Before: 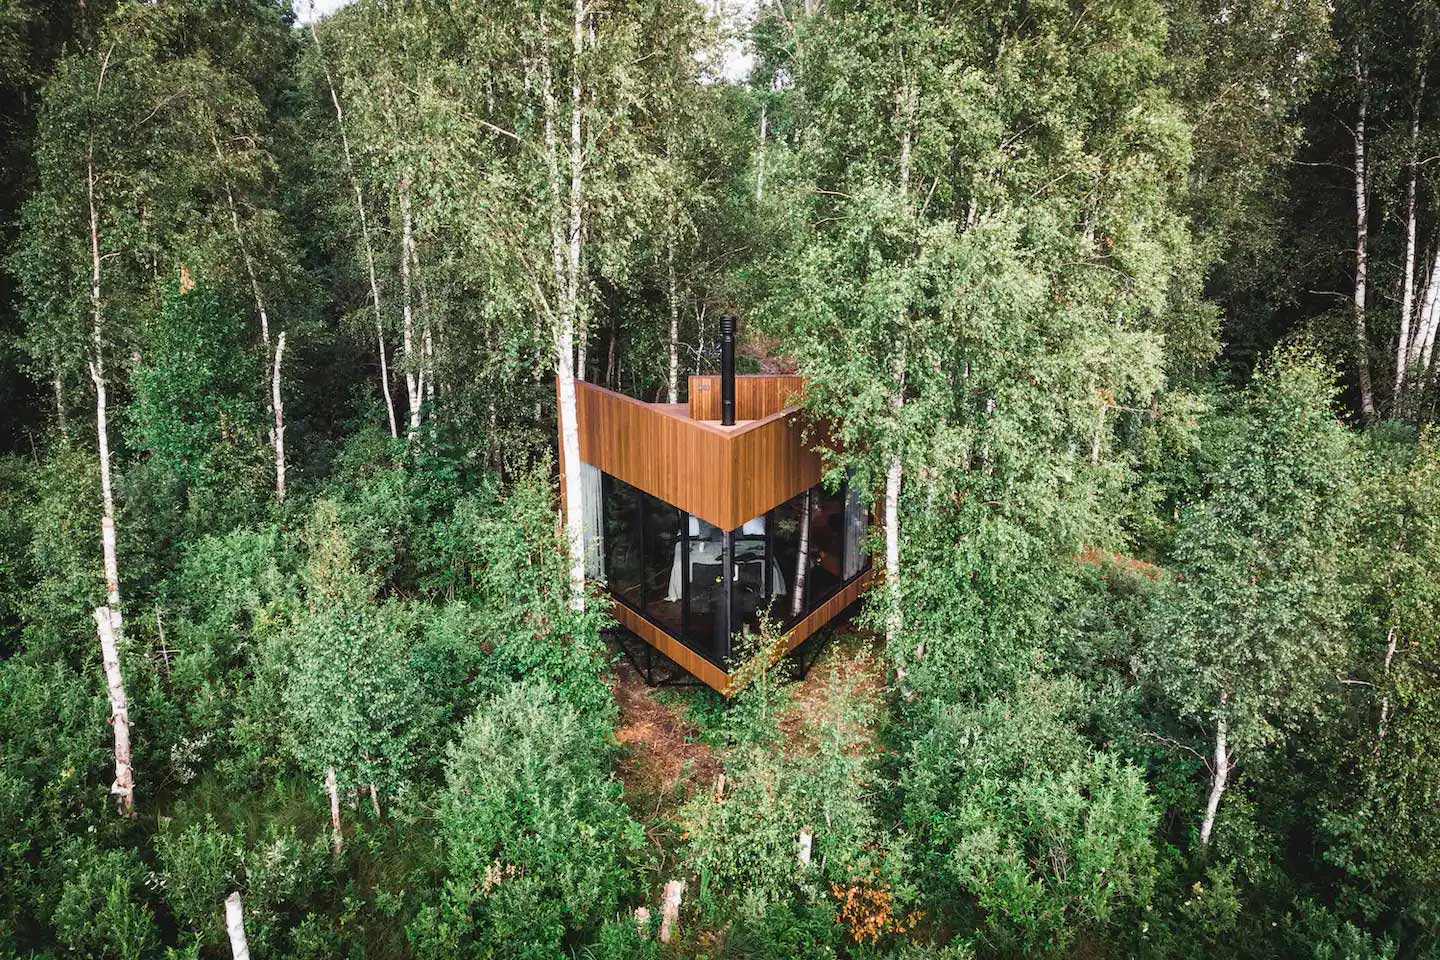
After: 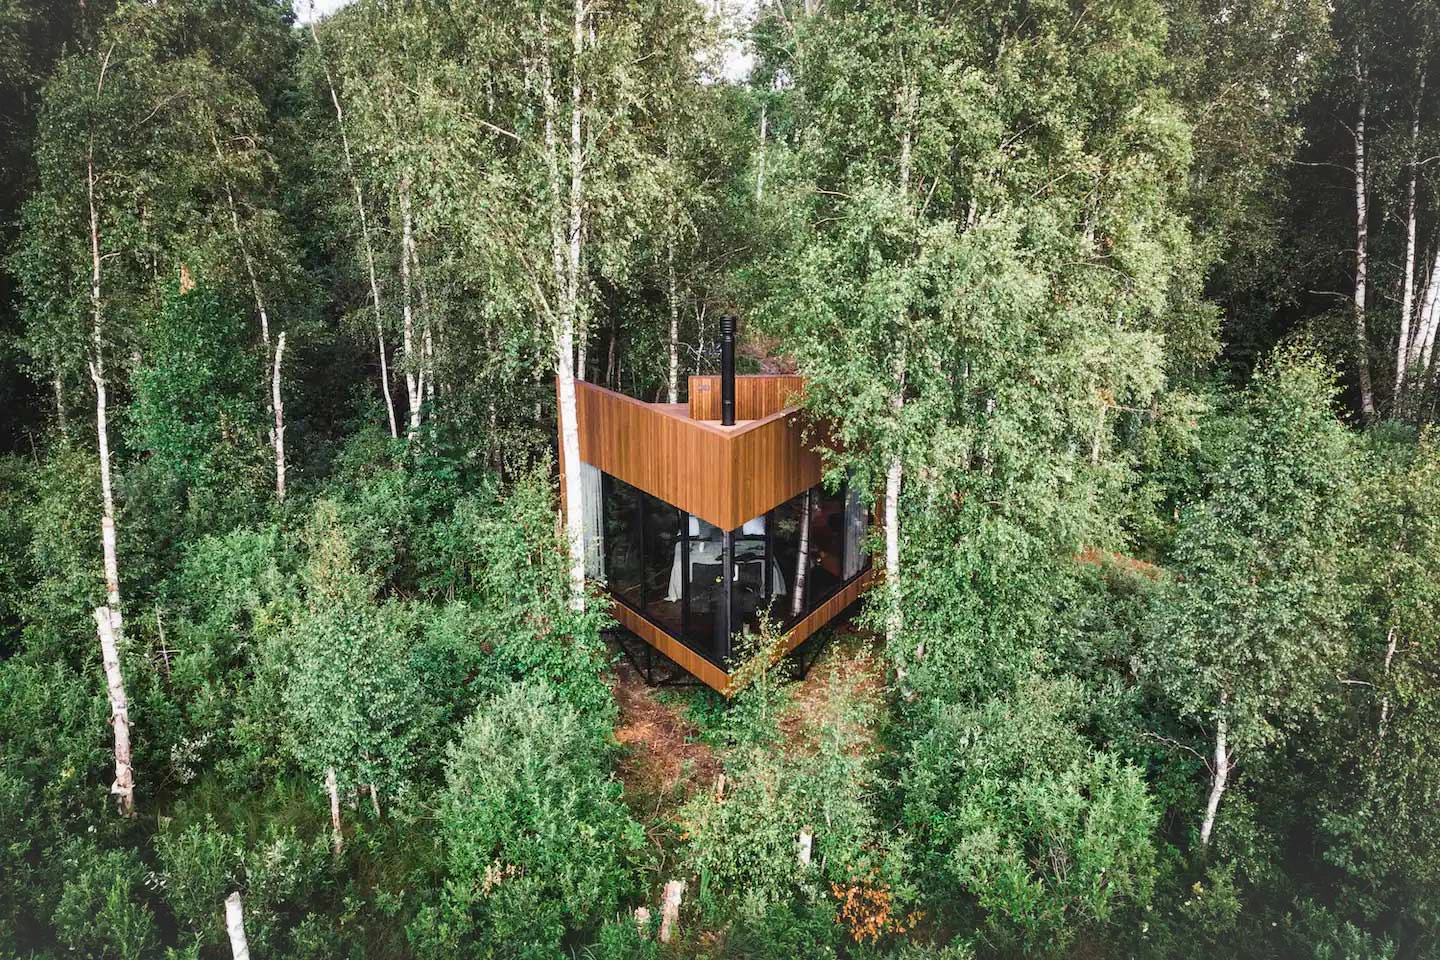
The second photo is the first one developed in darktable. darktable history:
vignetting: fall-off start 97.99%, fall-off radius 99.06%, brightness 0.051, saturation -0.002, center (-0.119, -0.008), width/height ratio 1.425
